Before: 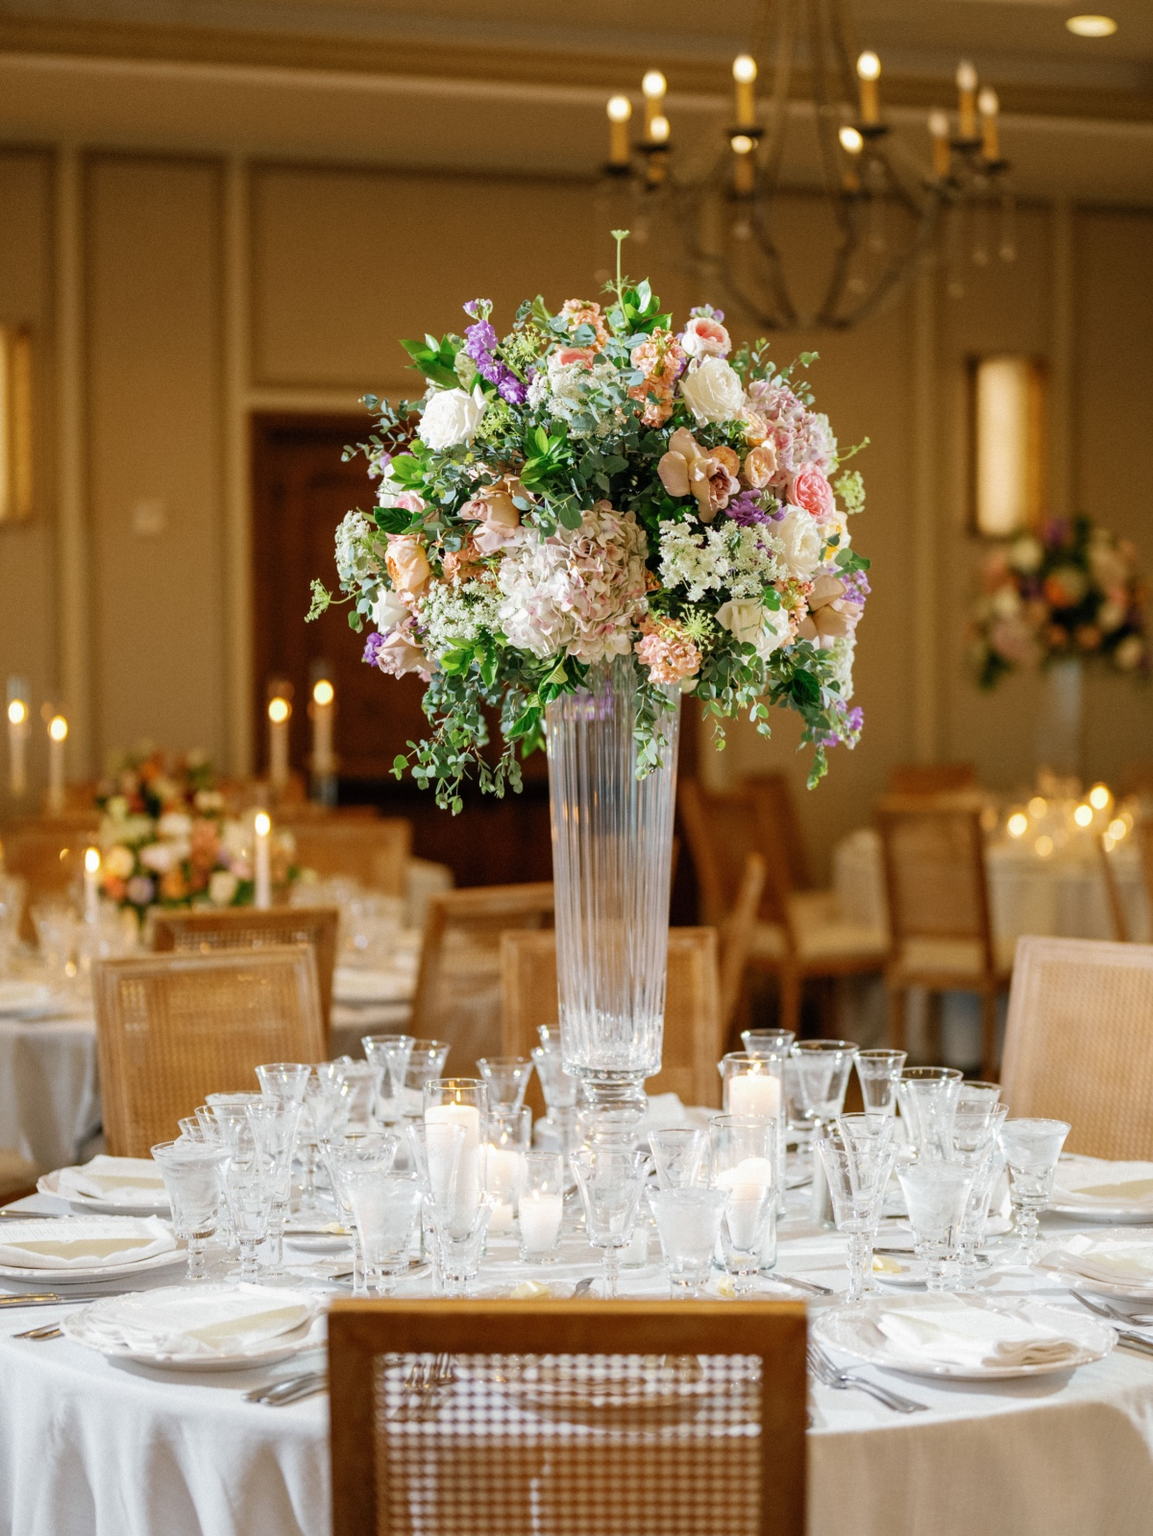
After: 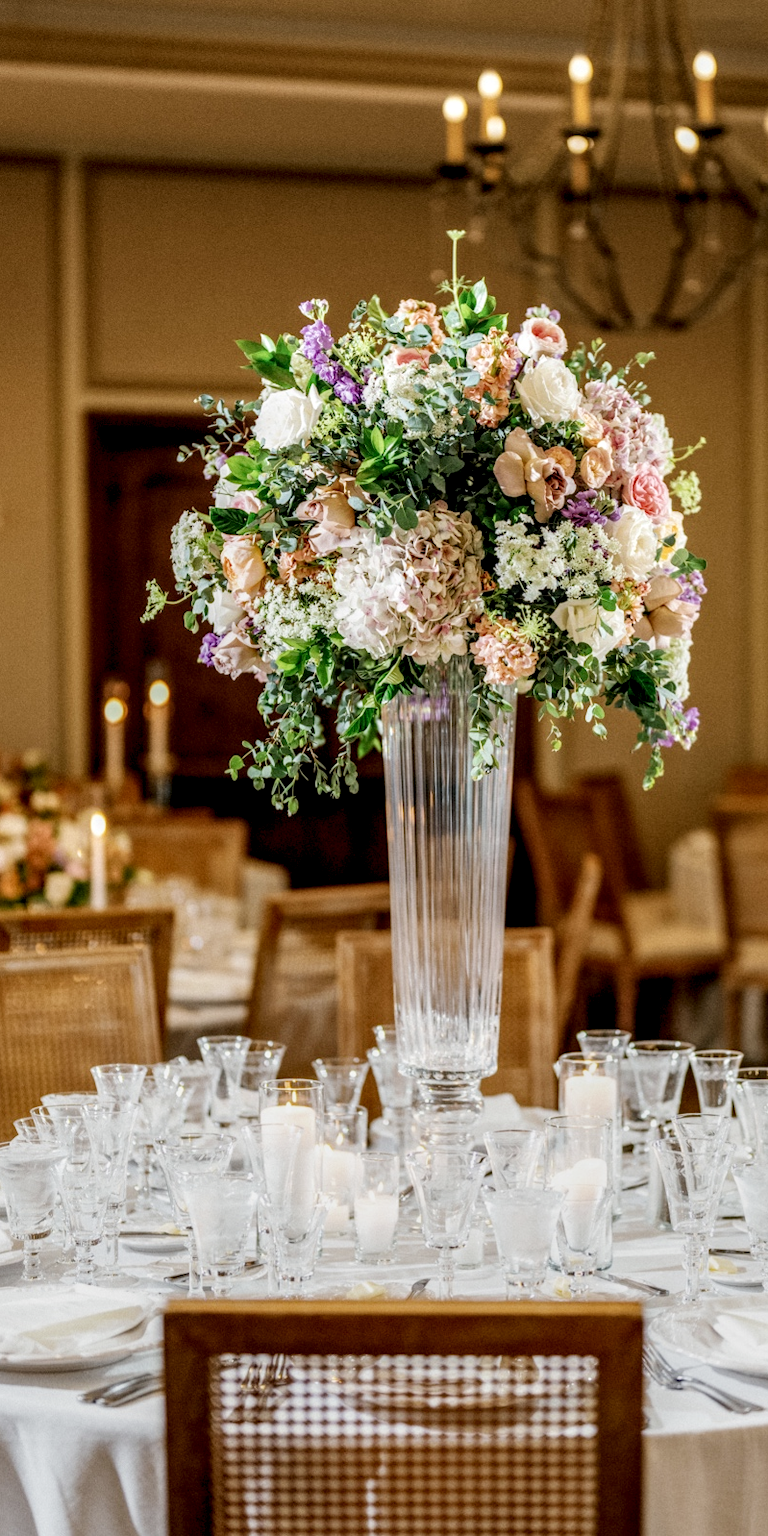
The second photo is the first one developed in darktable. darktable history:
crop and rotate: left 14.292%, right 19.041%
local contrast: highlights 0%, shadows 0%, detail 182%
filmic rgb: black relative exposure -16 EV, white relative exposure 4.97 EV, hardness 6.25
